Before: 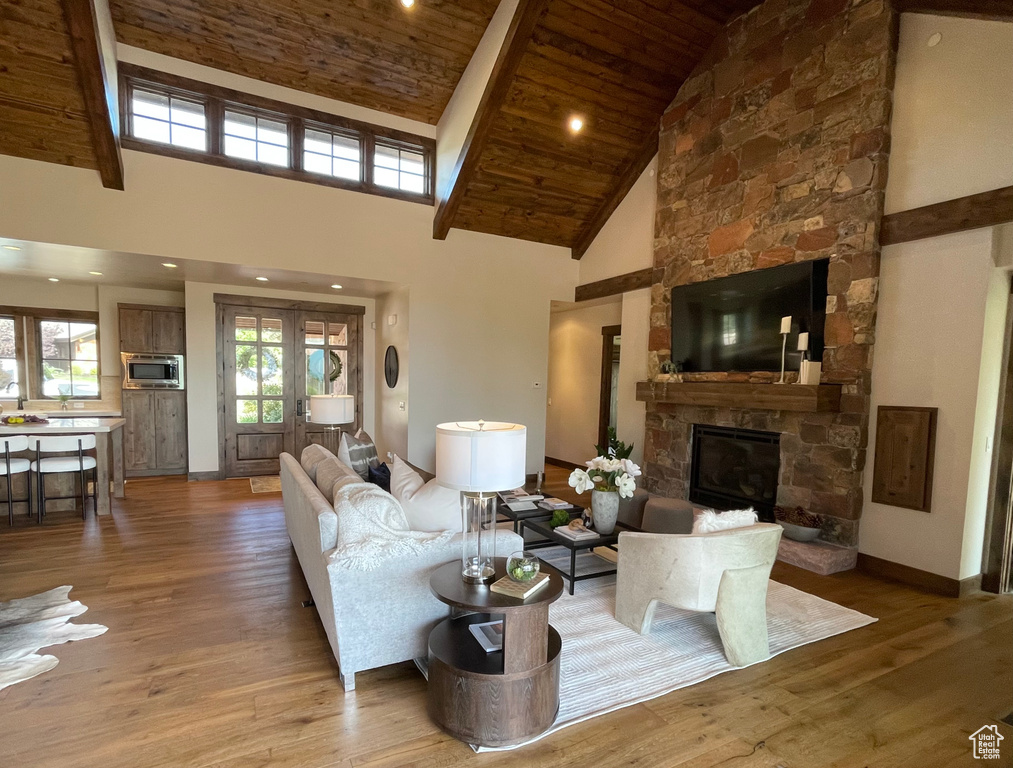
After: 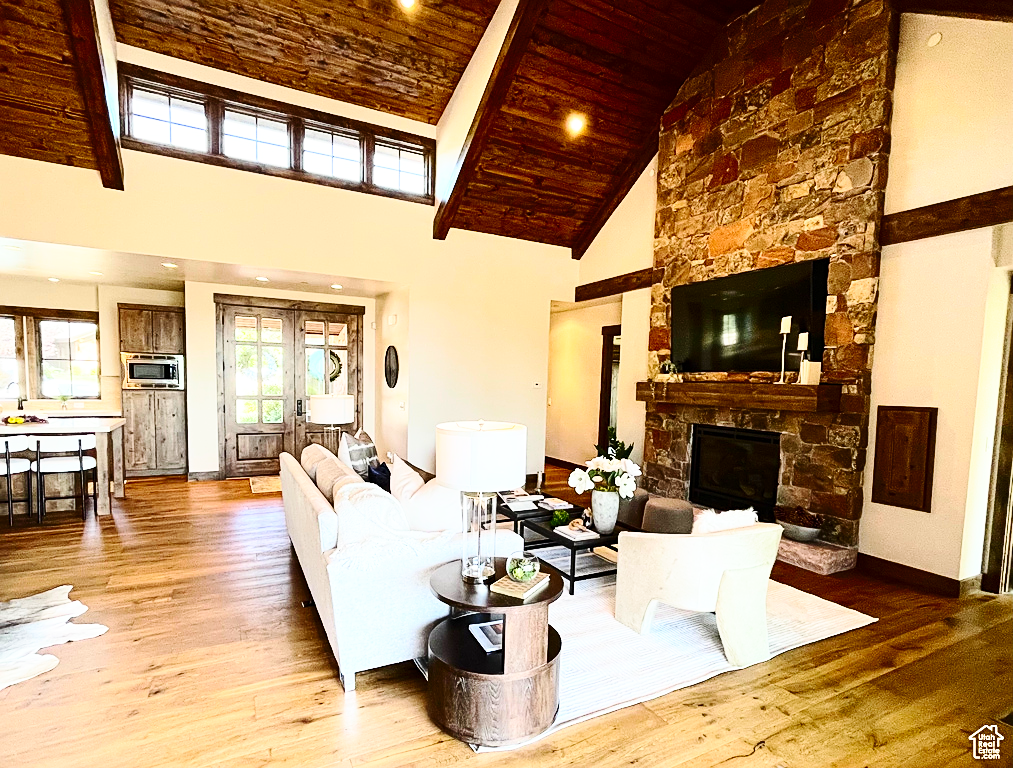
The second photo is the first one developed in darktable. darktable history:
base curve: curves: ch0 [(0, 0) (0.028, 0.03) (0.121, 0.232) (0.46, 0.748) (0.859, 0.968) (1, 1)], preserve colors none
exposure: exposure 0 EV, compensate highlight preservation false
contrast brightness saturation: contrast 0.4, brightness 0.1, saturation 0.21
sharpen: on, module defaults
